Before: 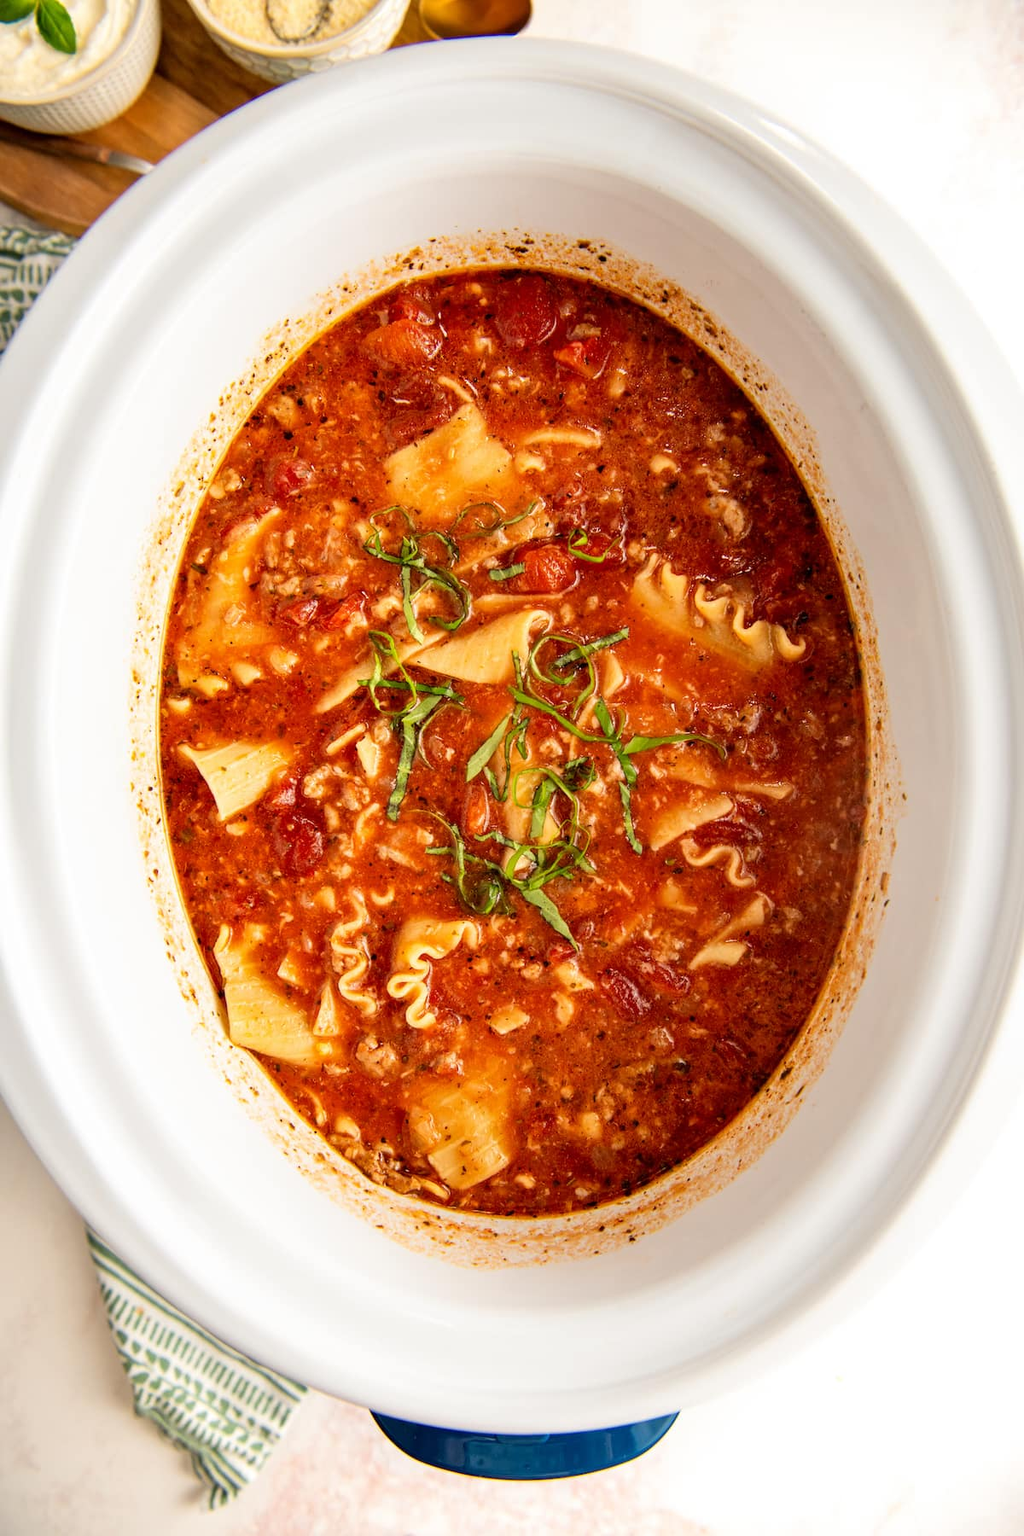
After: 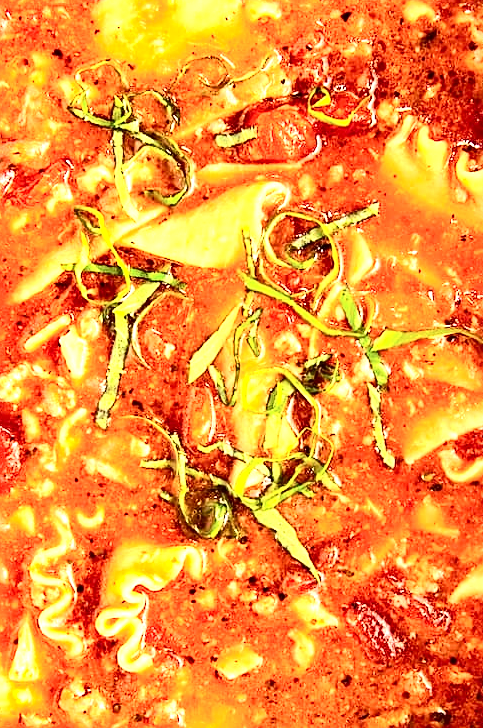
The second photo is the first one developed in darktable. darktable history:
sharpen: amount 0.497
crop: left 29.872%, top 29.62%, right 29.861%, bottom 29.881%
contrast brightness saturation: contrast 0.295
exposure: black level correction 0, exposure 1.461 EV, compensate highlight preservation false
